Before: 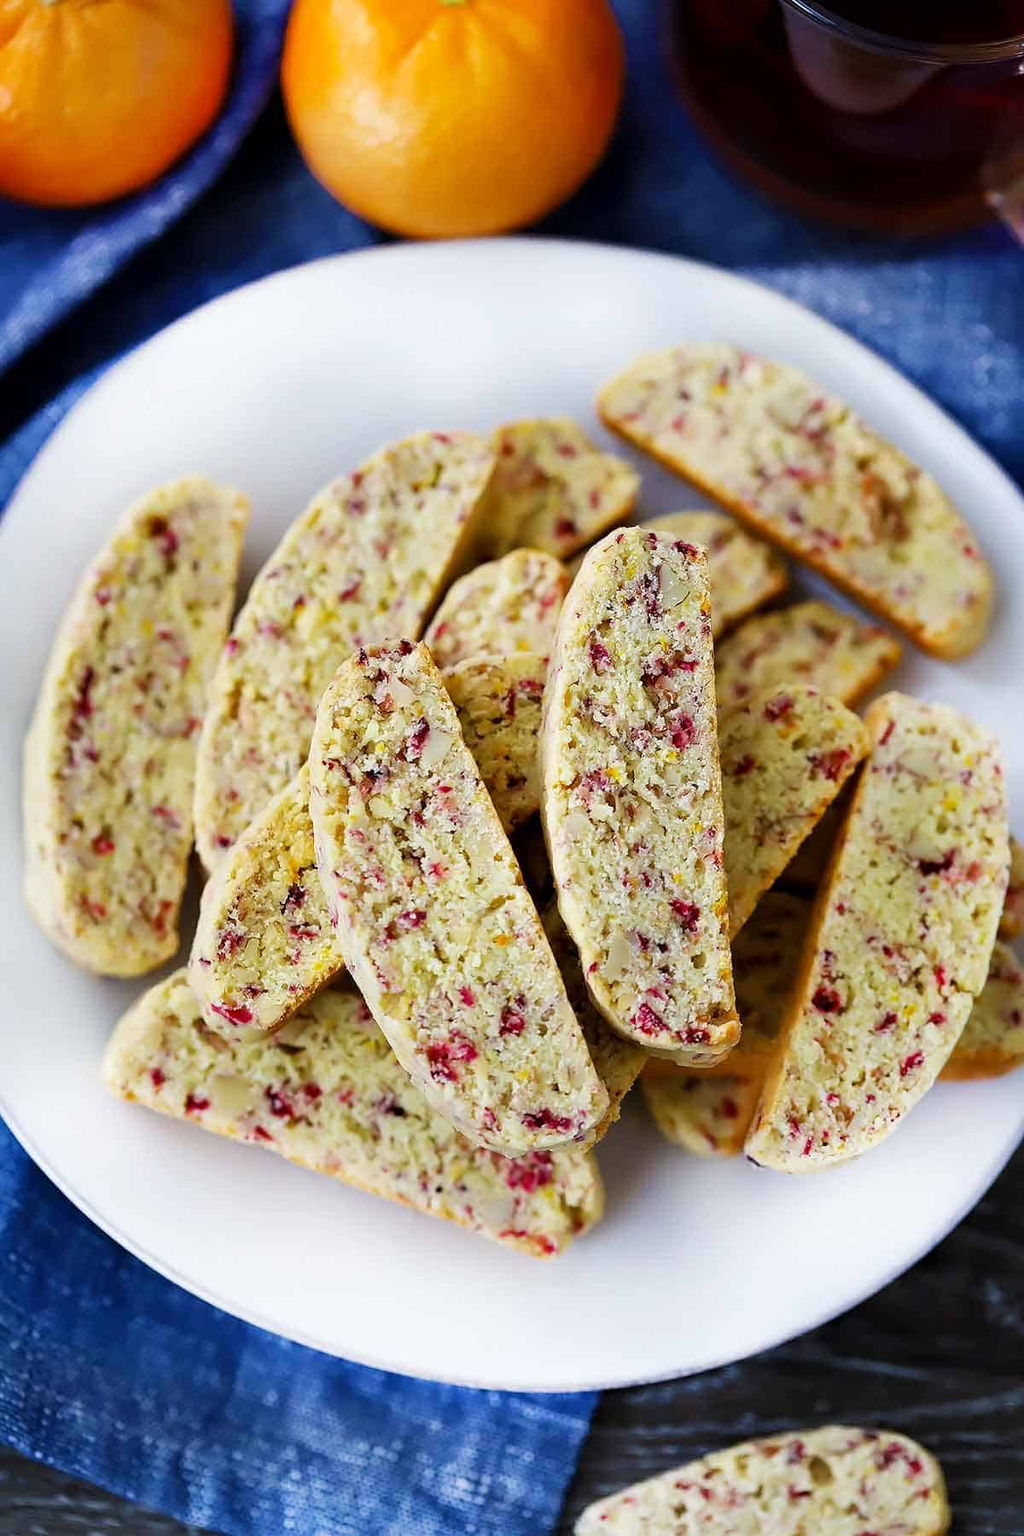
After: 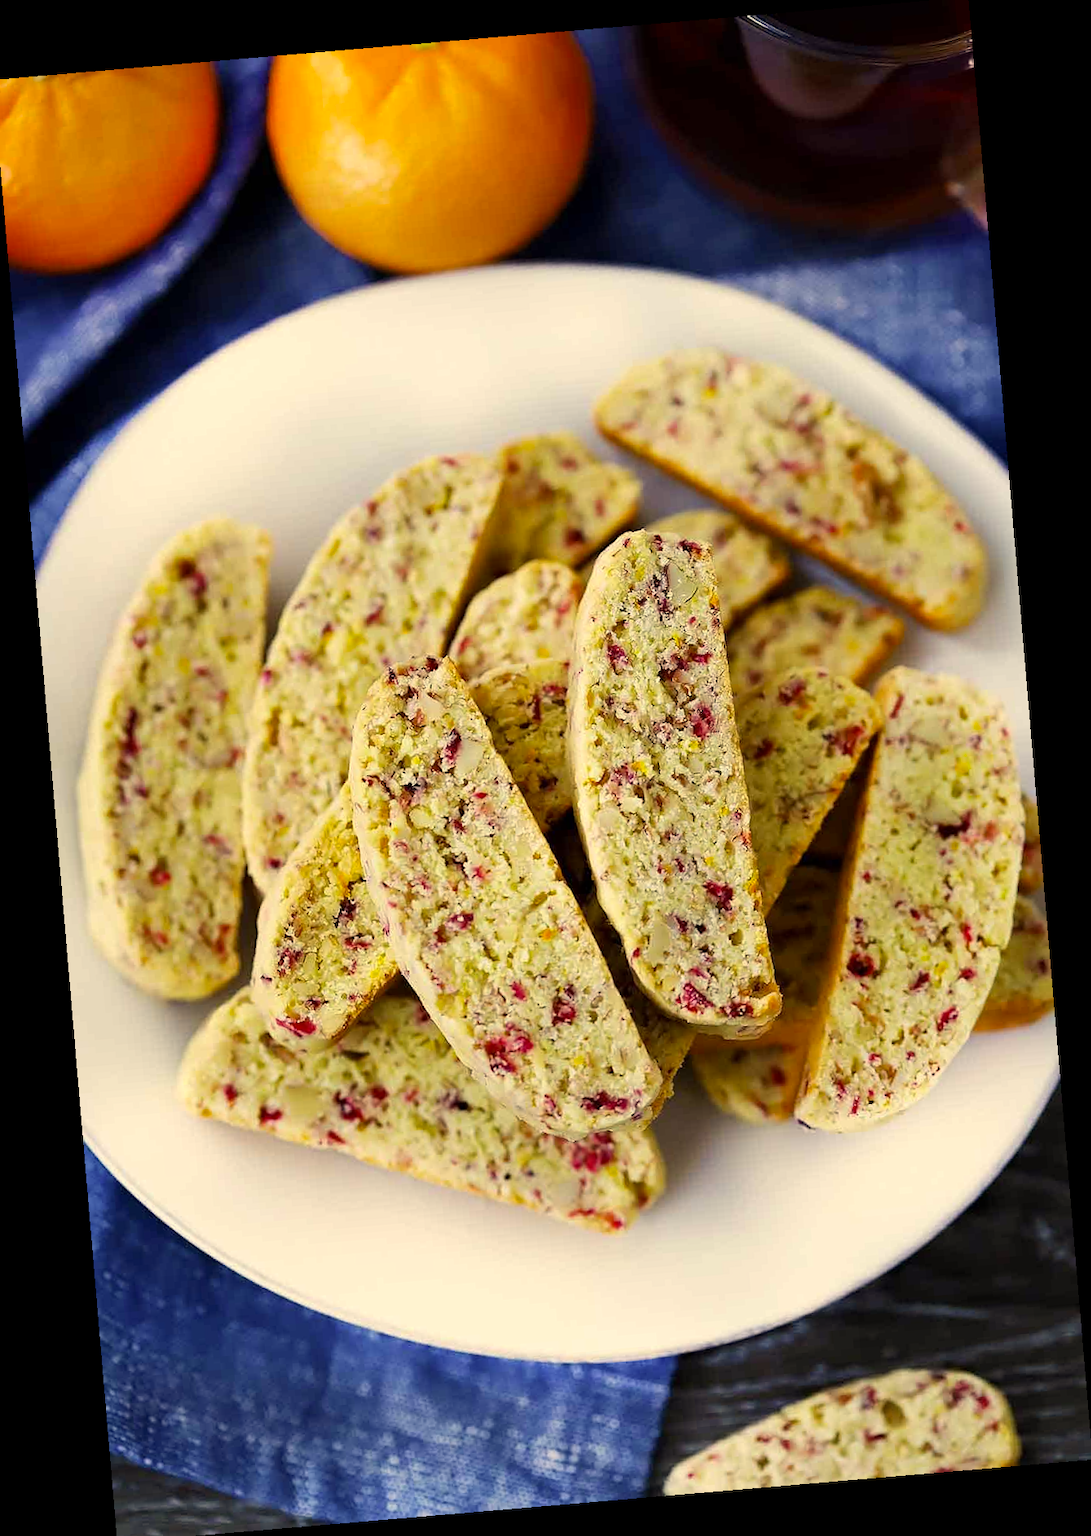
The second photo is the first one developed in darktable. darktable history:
crop and rotate: left 0.614%, top 0.179%, bottom 0.309%
rotate and perspective: rotation -4.86°, automatic cropping off
color correction: highlights a* 2.72, highlights b* 22.8
